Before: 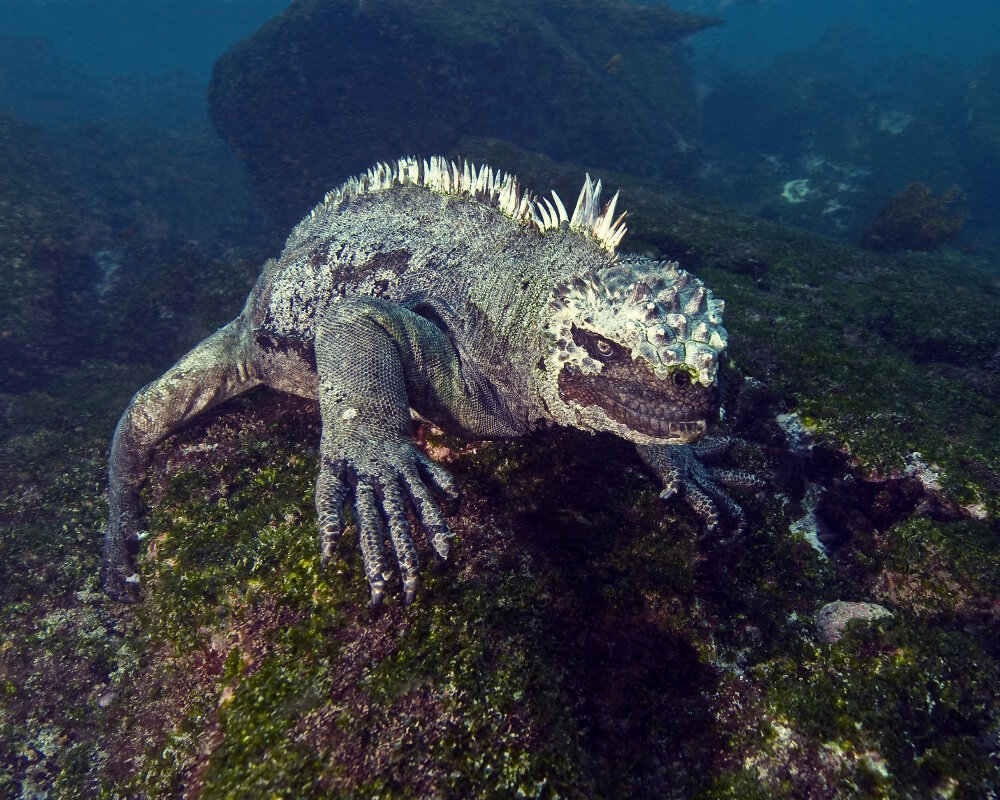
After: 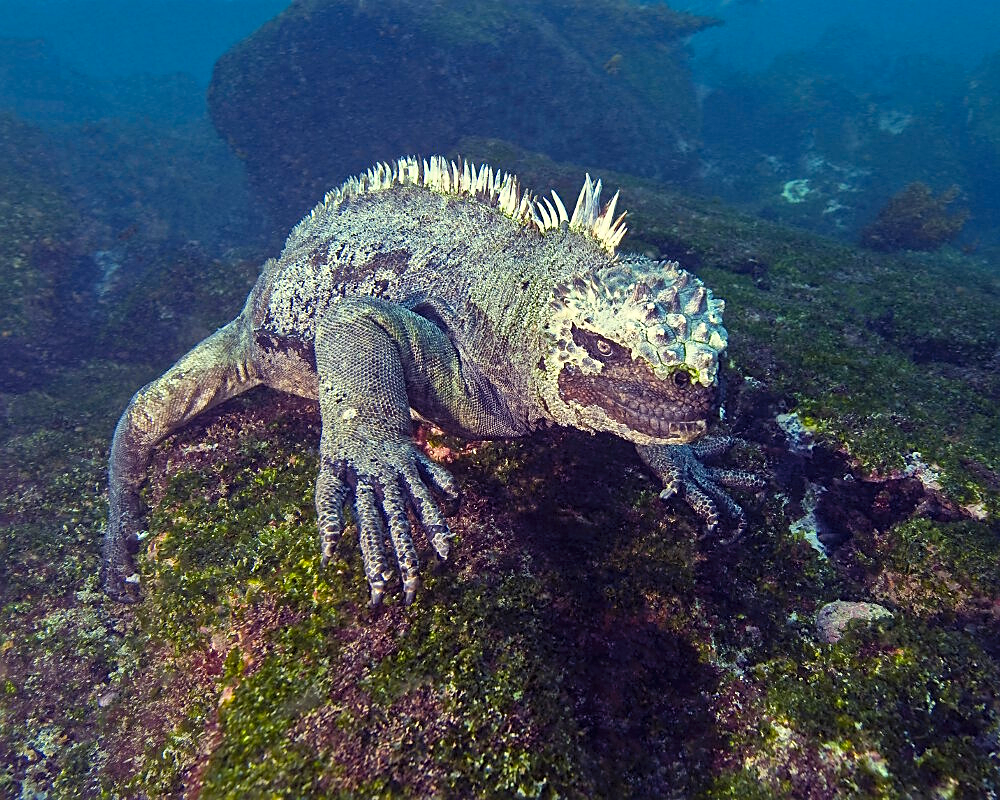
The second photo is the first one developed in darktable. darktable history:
exposure: compensate highlight preservation false
contrast brightness saturation: contrast 0.069, brightness 0.172, saturation 0.417
sharpen: on, module defaults
